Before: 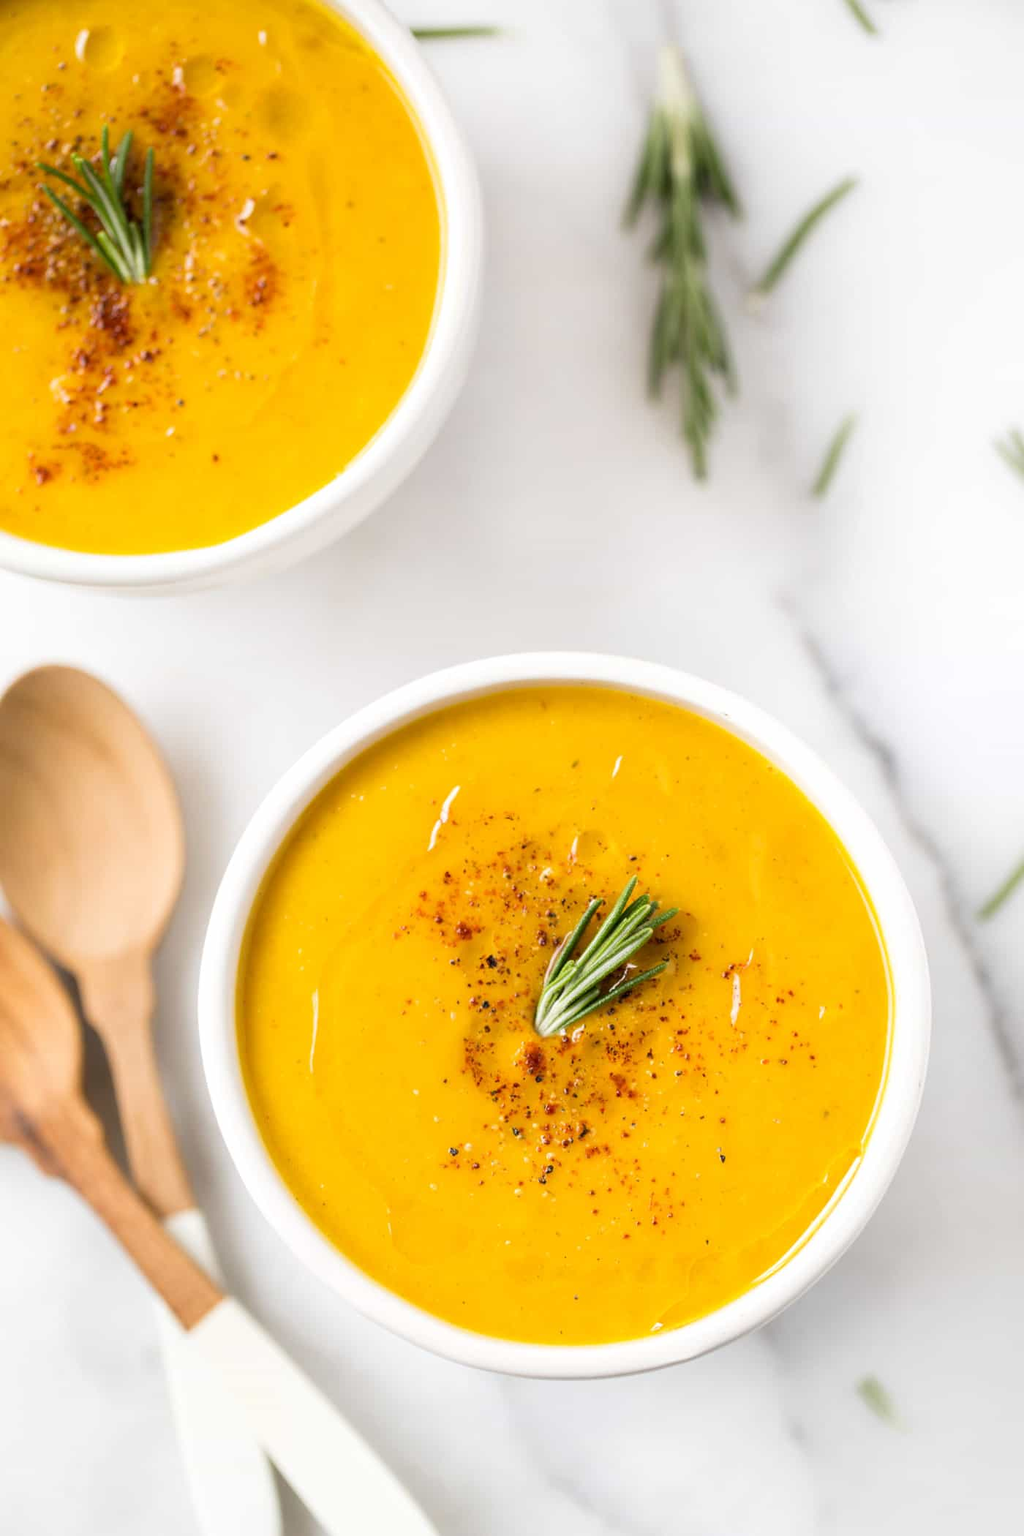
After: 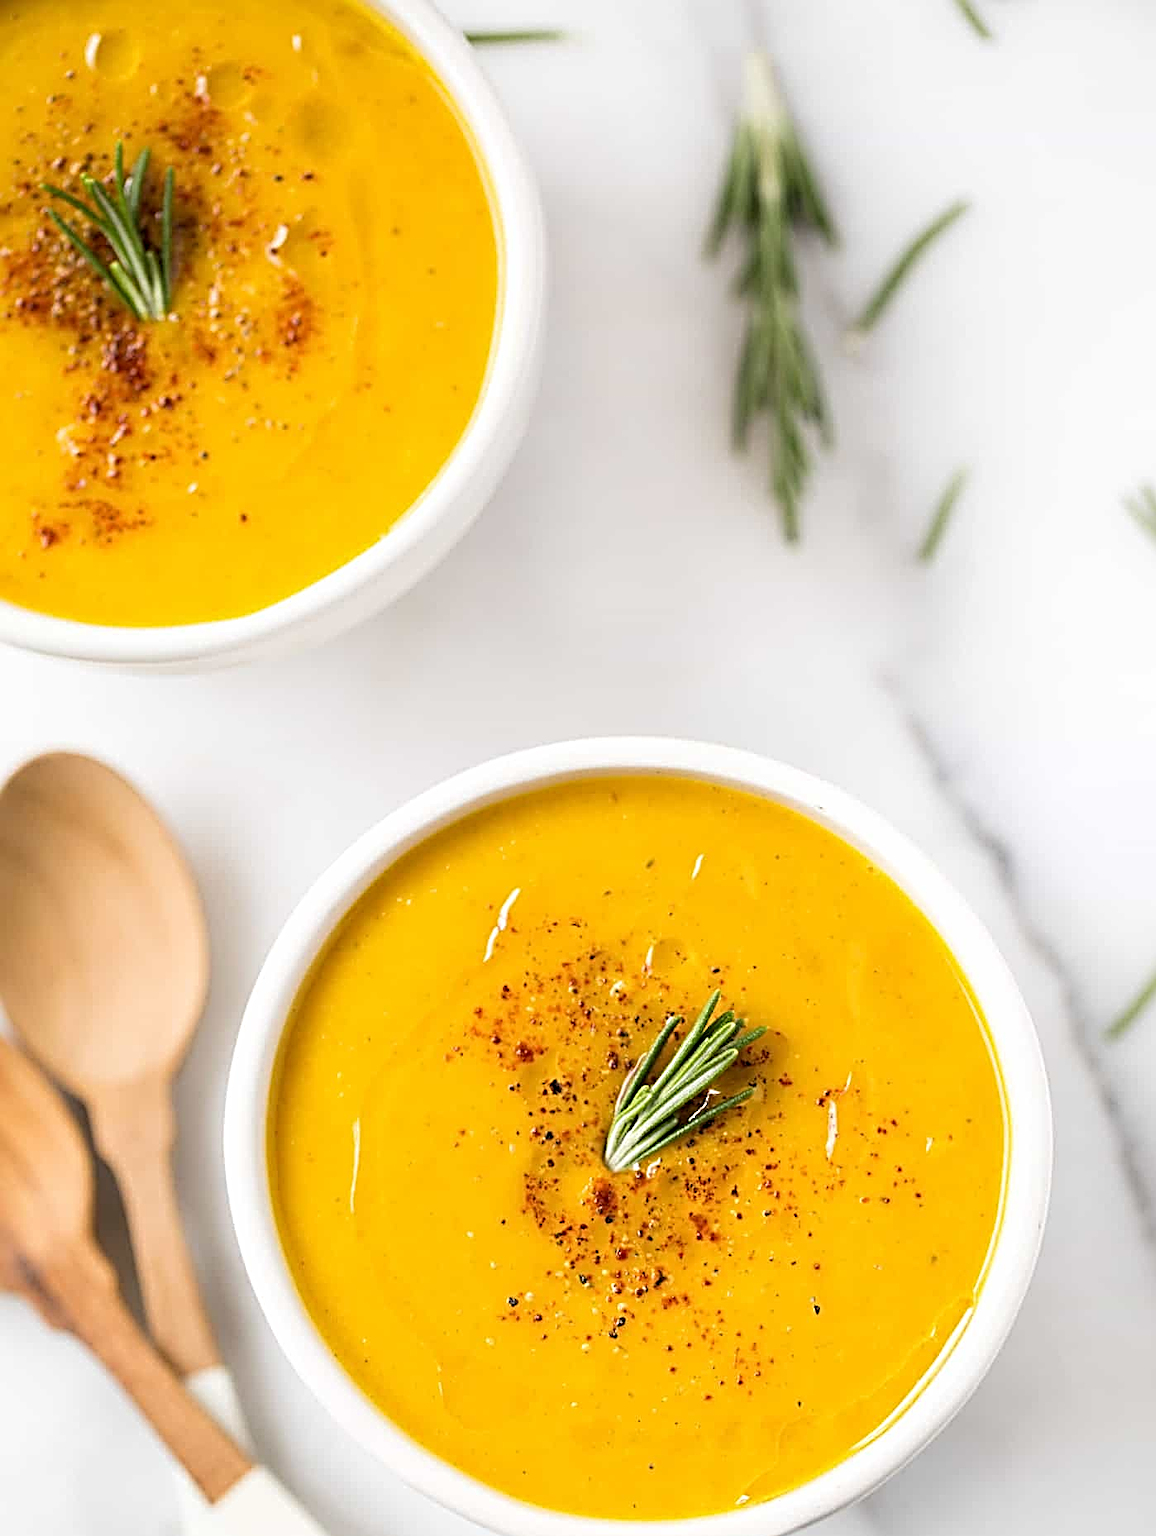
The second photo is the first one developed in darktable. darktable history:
crop and rotate: top 0%, bottom 11.49%
sharpen: radius 3.69, amount 0.928
